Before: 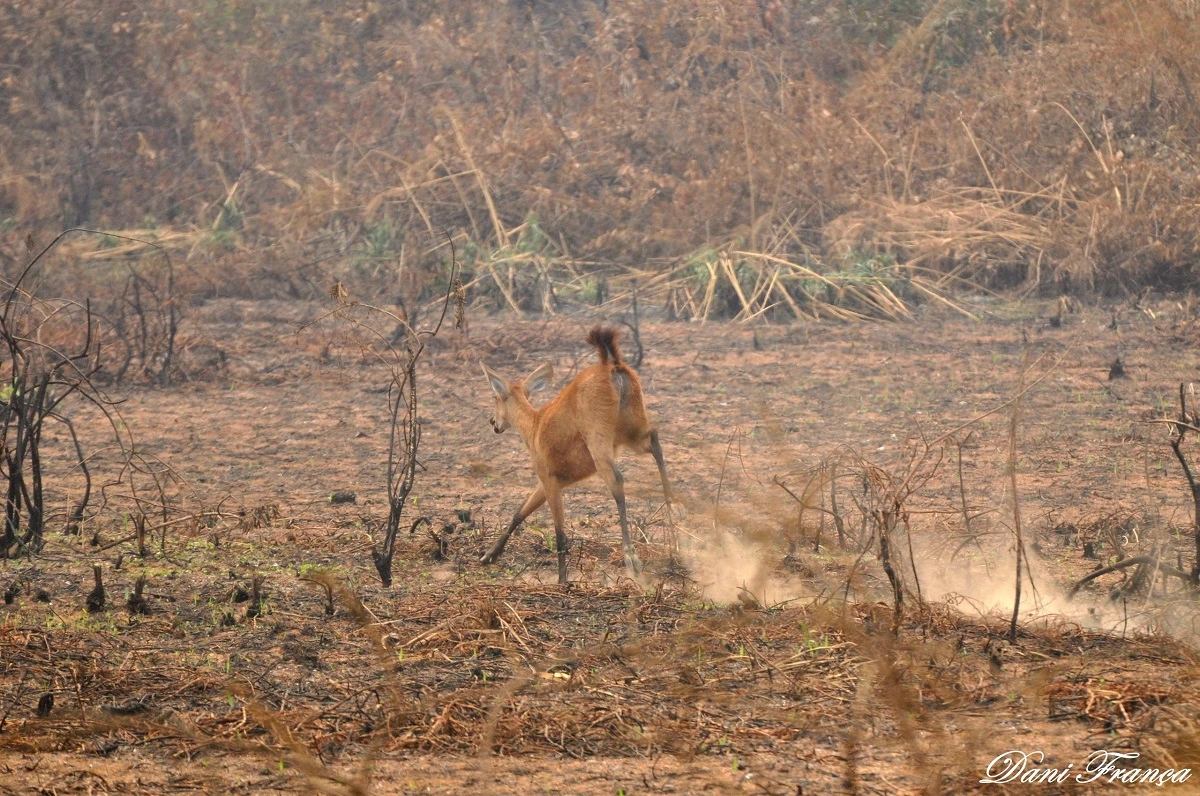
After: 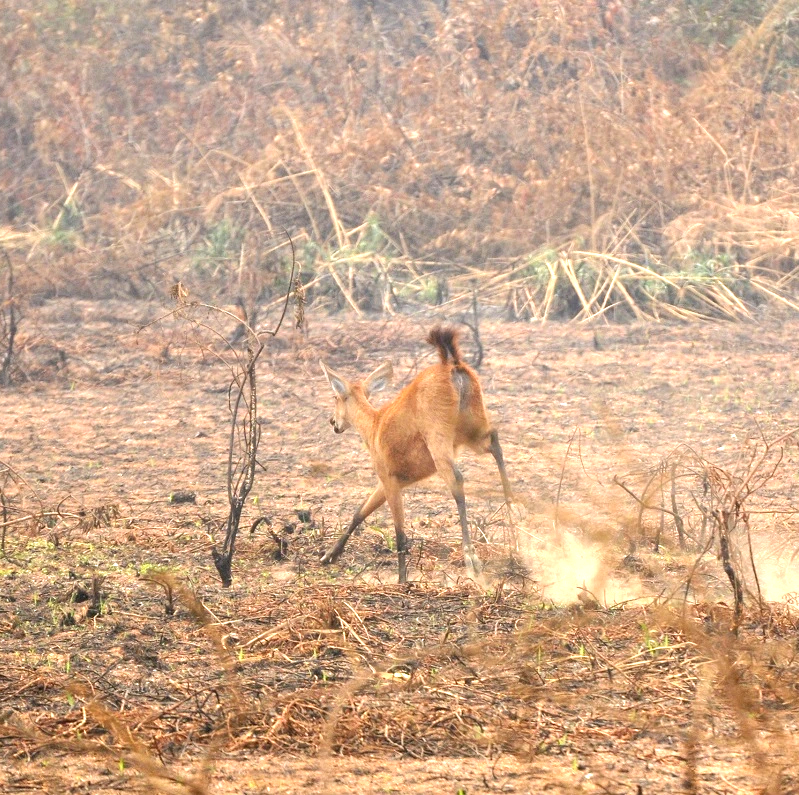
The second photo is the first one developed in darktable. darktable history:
crop and rotate: left 13.409%, right 19.924%
exposure: exposure 1 EV, compensate highlight preservation false
